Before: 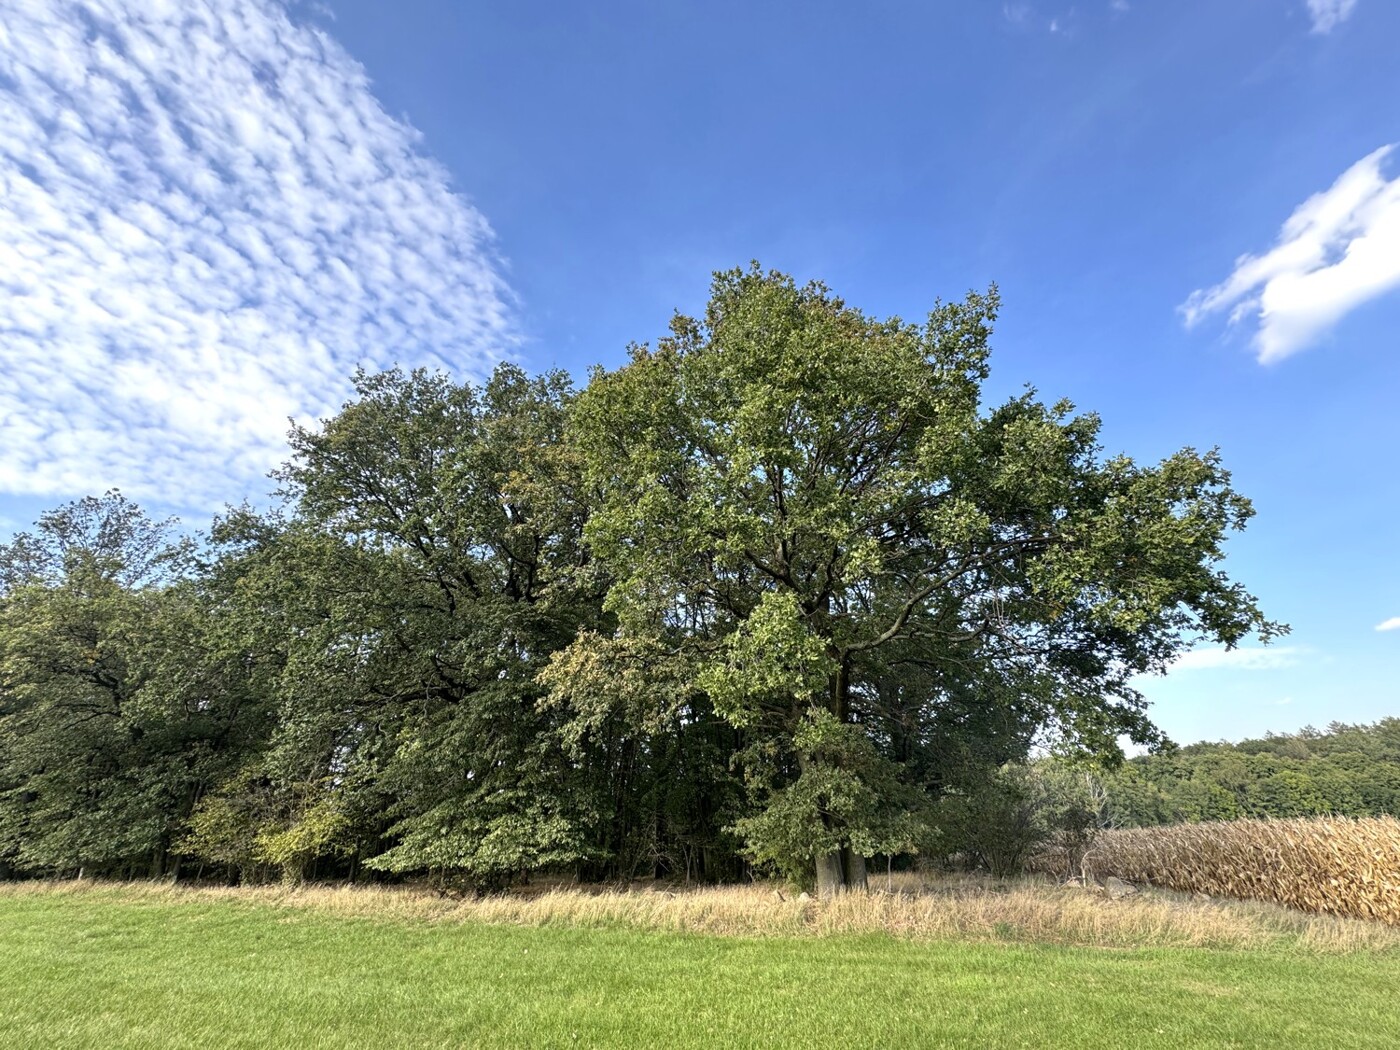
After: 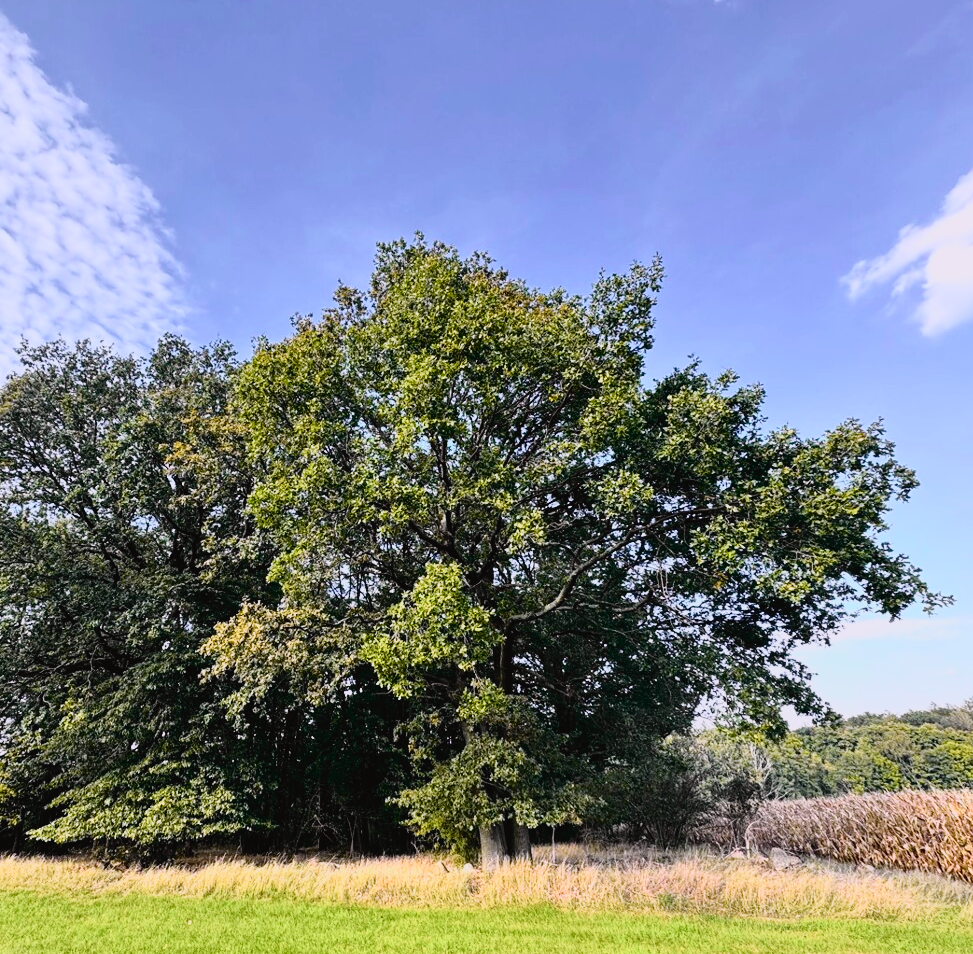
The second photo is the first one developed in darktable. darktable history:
filmic rgb: hardness 4.17
crop and rotate: left 24.034%, top 2.838%, right 6.406%, bottom 6.299%
white balance: red 1.05, blue 1.072
tone curve: curves: ch0 [(0, 0.023) (0.132, 0.075) (0.256, 0.2) (0.463, 0.494) (0.699, 0.816) (0.813, 0.898) (1, 0.943)]; ch1 [(0, 0) (0.32, 0.306) (0.441, 0.41) (0.476, 0.466) (0.498, 0.5) (0.518, 0.519) (0.546, 0.571) (0.604, 0.651) (0.733, 0.817) (1, 1)]; ch2 [(0, 0) (0.312, 0.313) (0.431, 0.425) (0.483, 0.477) (0.503, 0.503) (0.526, 0.507) (0.564, 0.575) (0.614, 0.695) (0.713, 0.767) (0.985, 0.966)], color space Lab, independent channels
